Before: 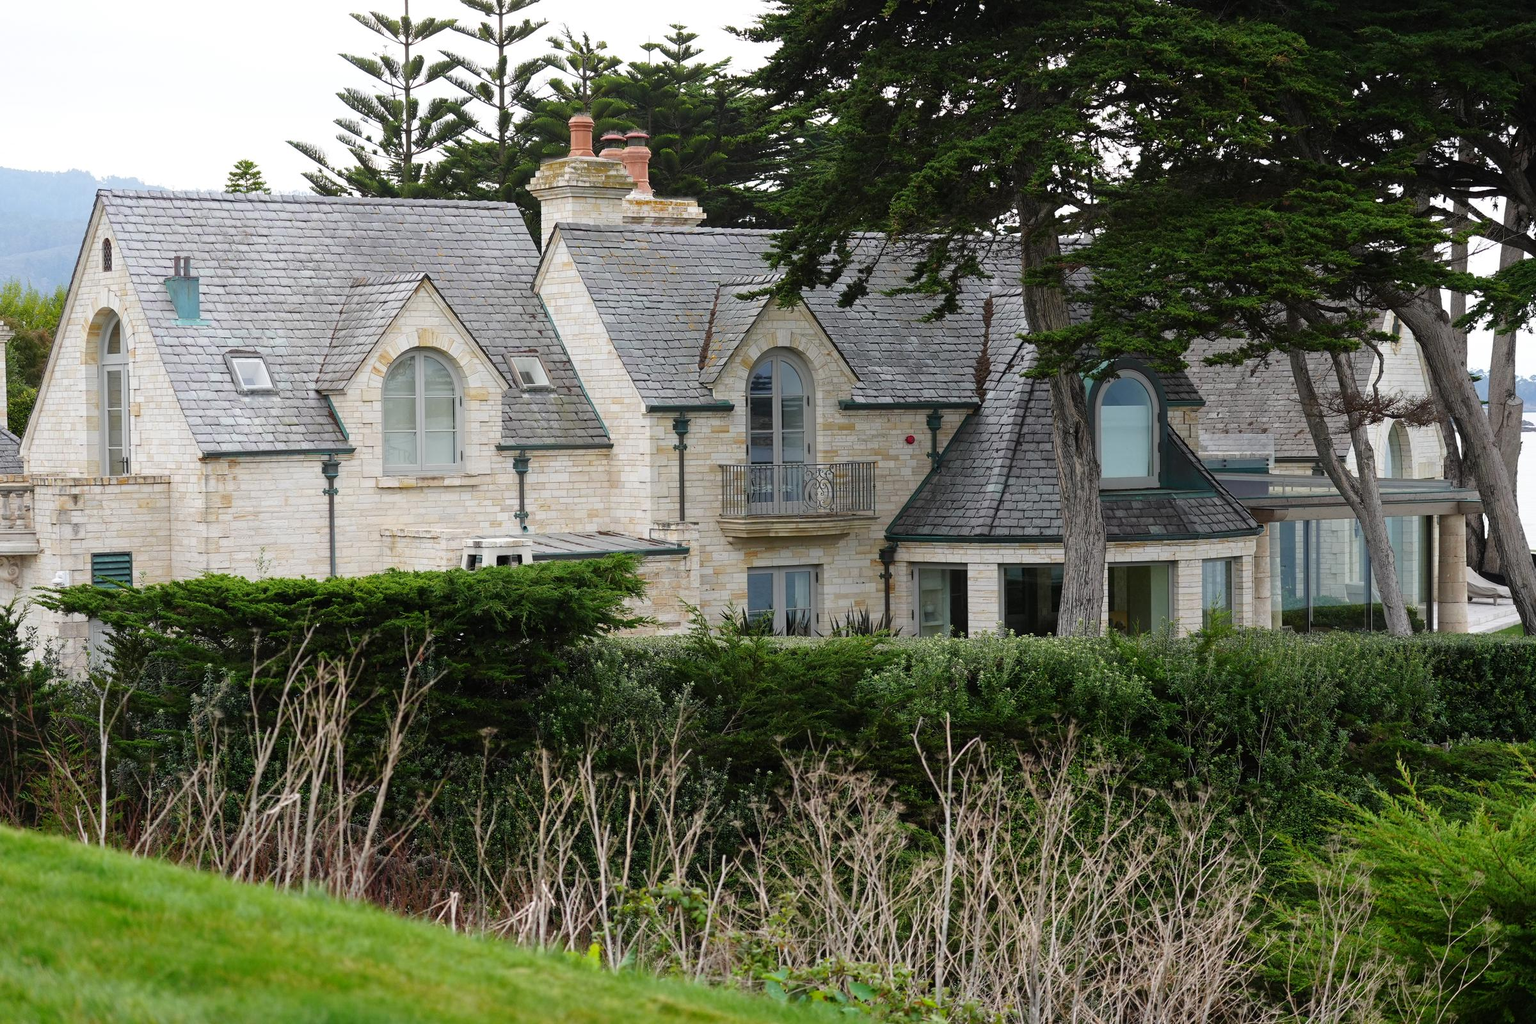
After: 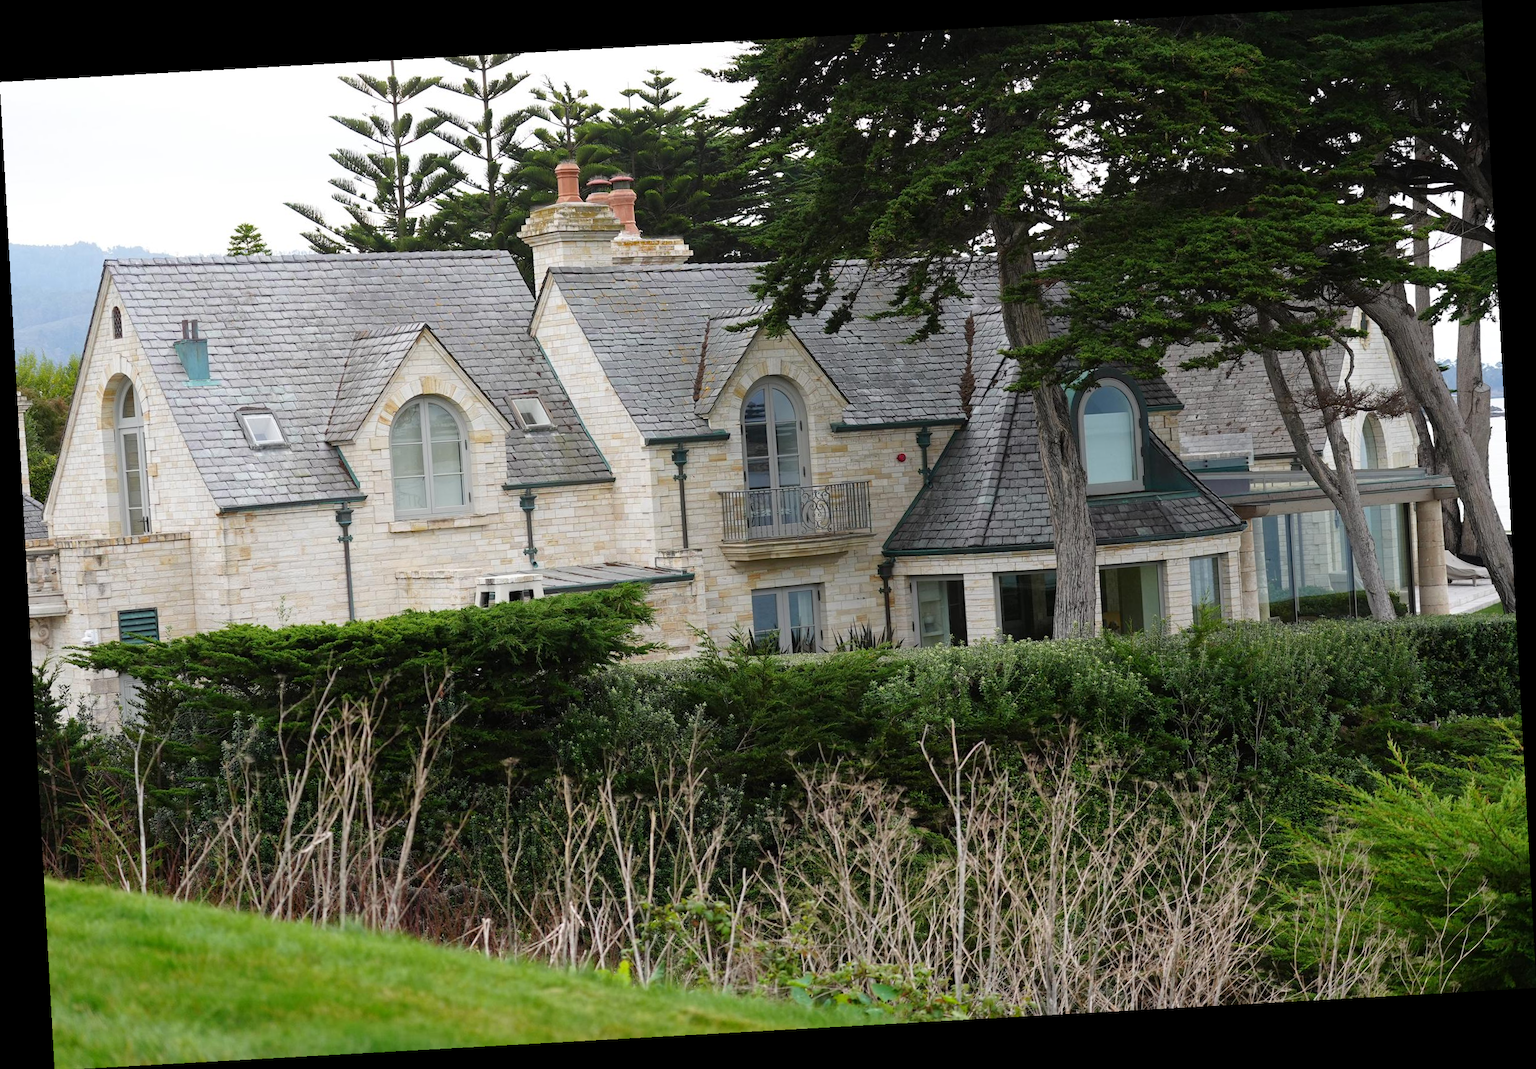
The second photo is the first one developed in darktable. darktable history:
rotate and perspective: rotation -3.18°, automatic cropping off
tone equalizer: on, module defaults
